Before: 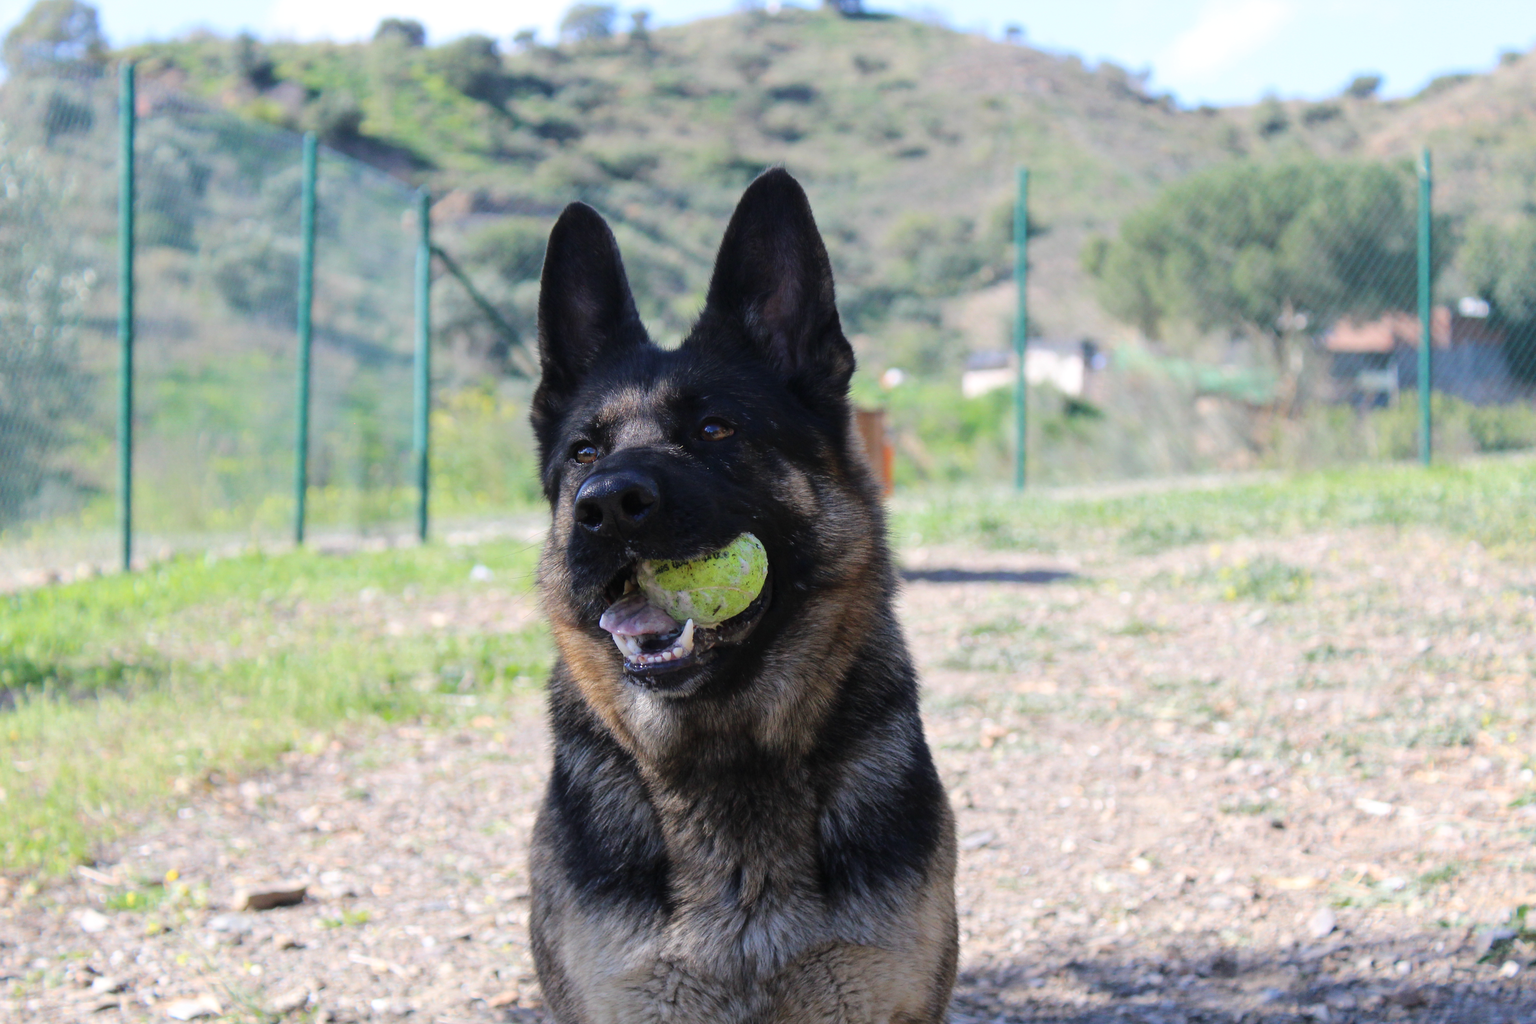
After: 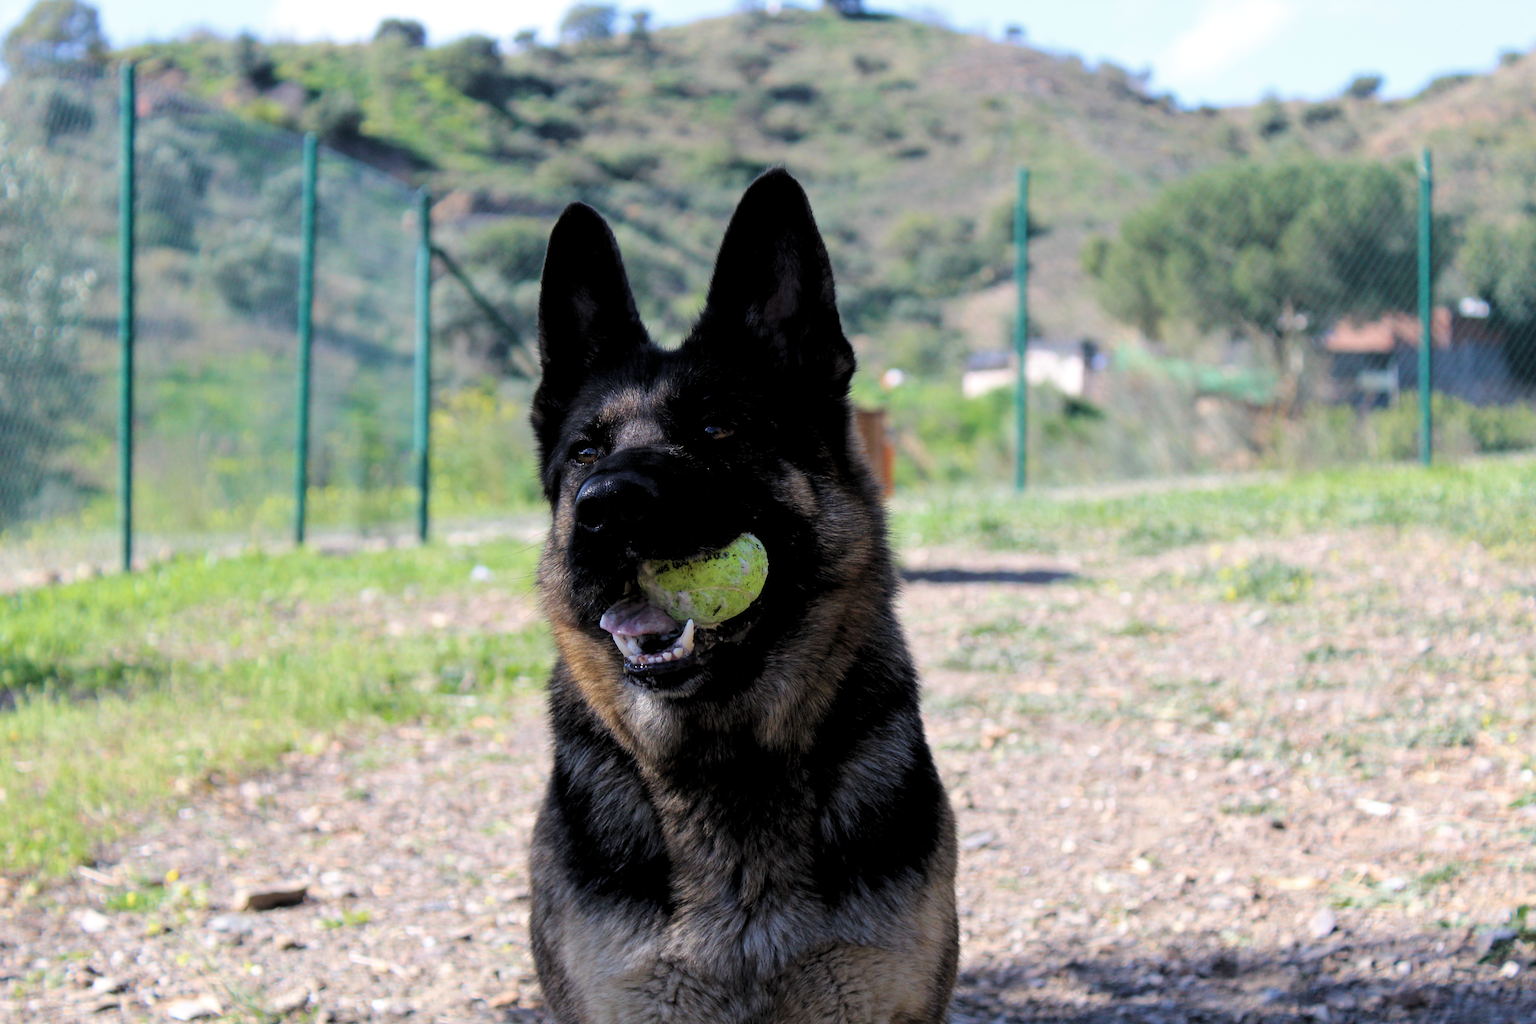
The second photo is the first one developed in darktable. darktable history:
velvia: on, module defaults
levels: levels [0.116, 0.574, 1]
